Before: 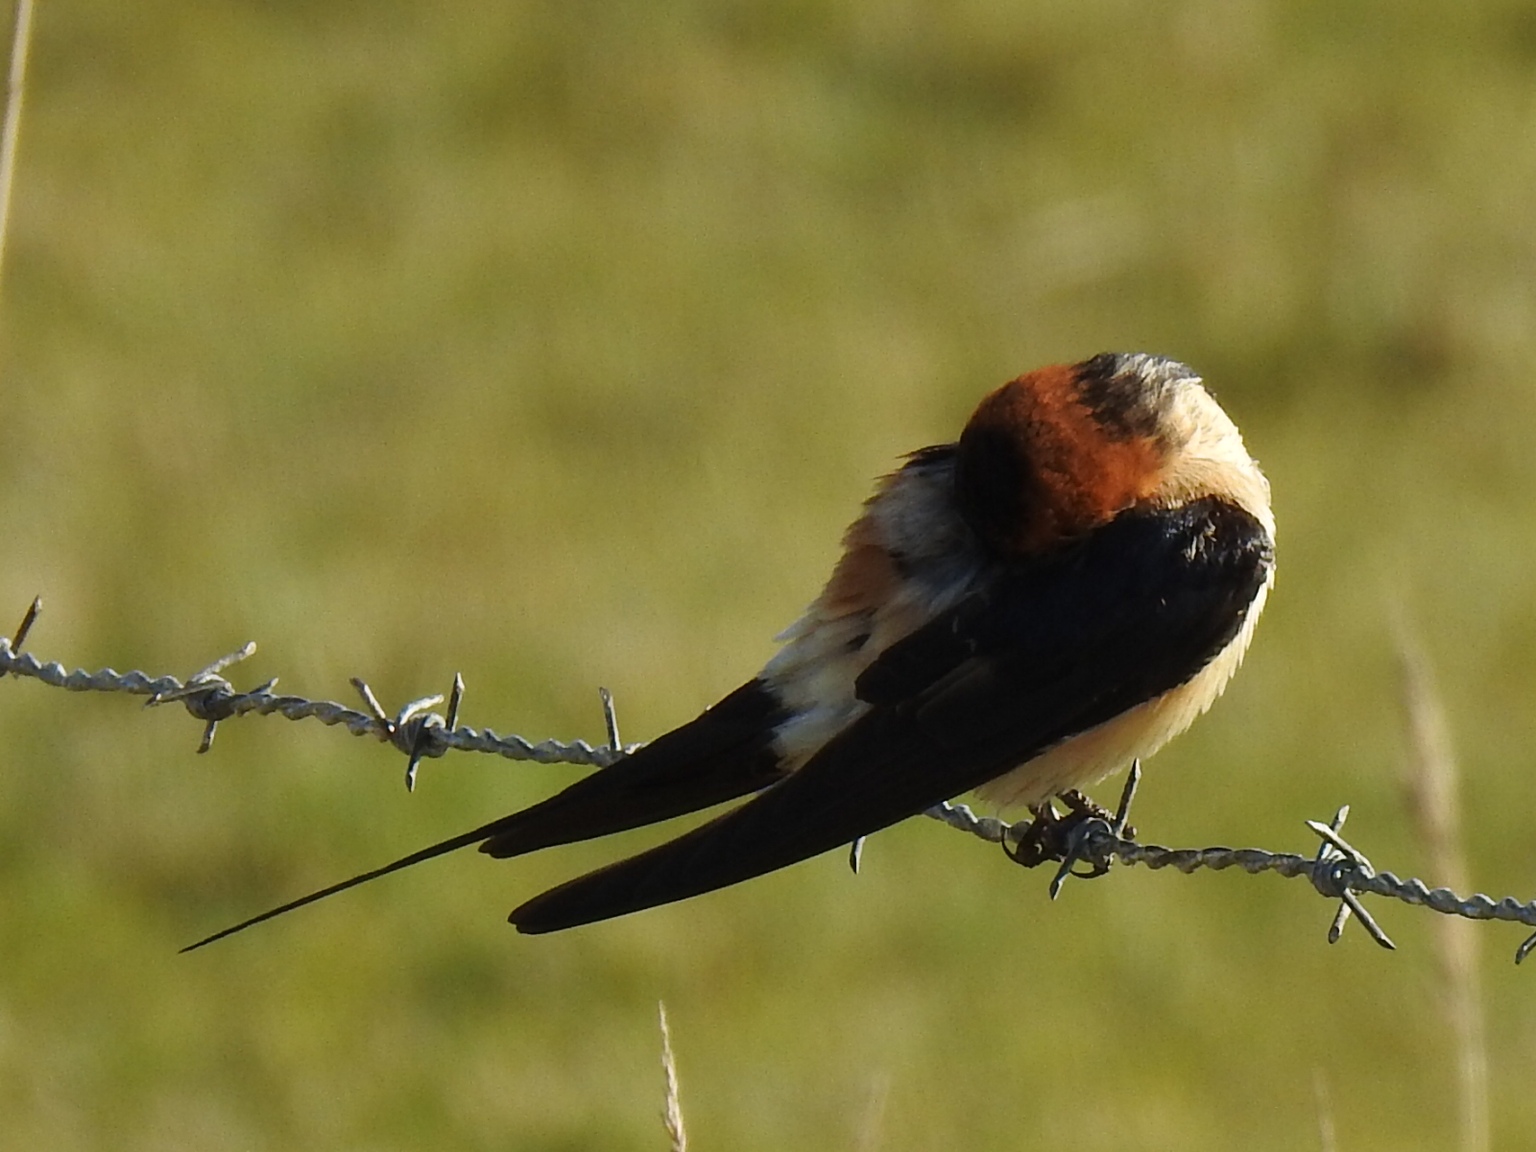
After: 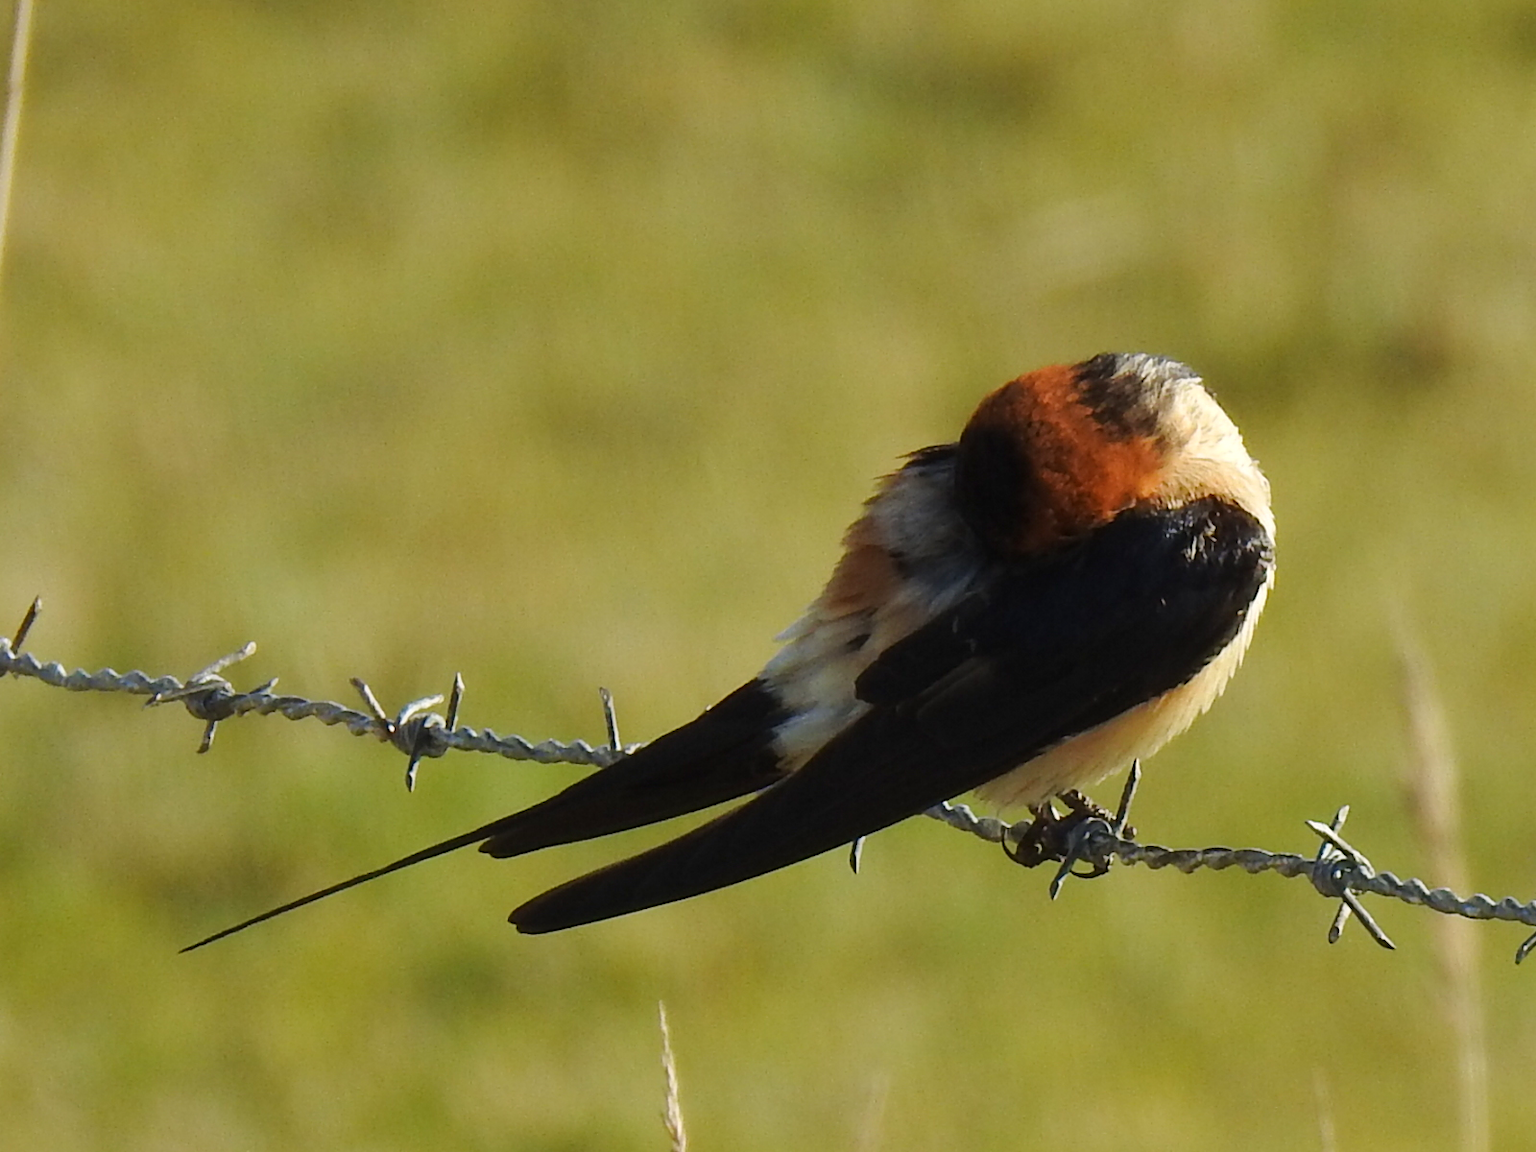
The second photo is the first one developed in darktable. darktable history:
color balance rgb: perceptual saturation grading › global saturation 0.033%, perceptual brilliance grading › mid-tones 9.323%, perceptual brilliance grading › shadows 15.497%
